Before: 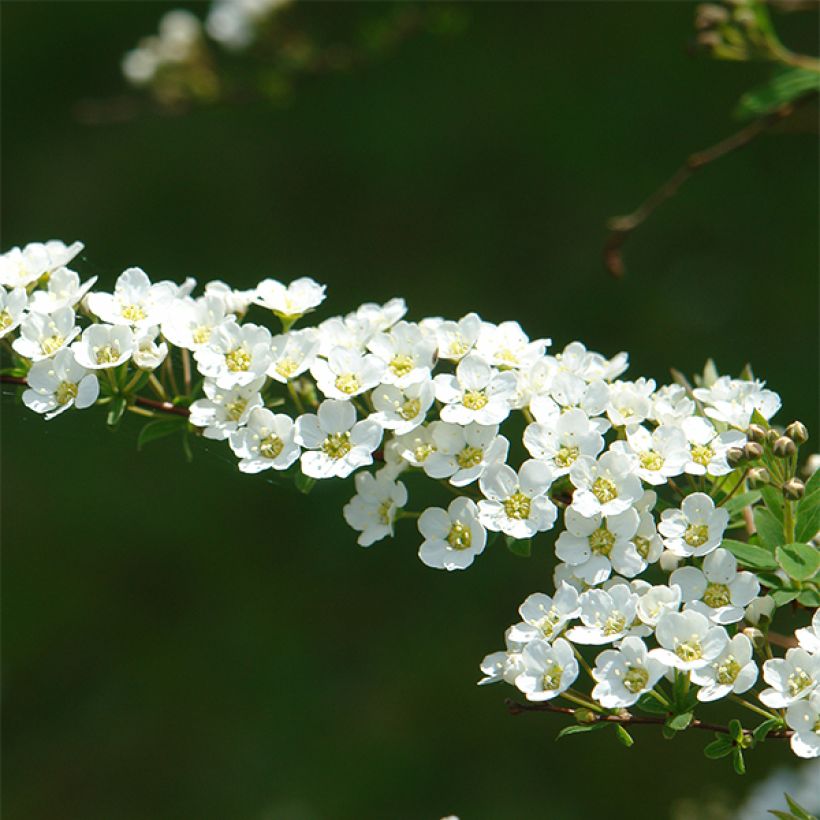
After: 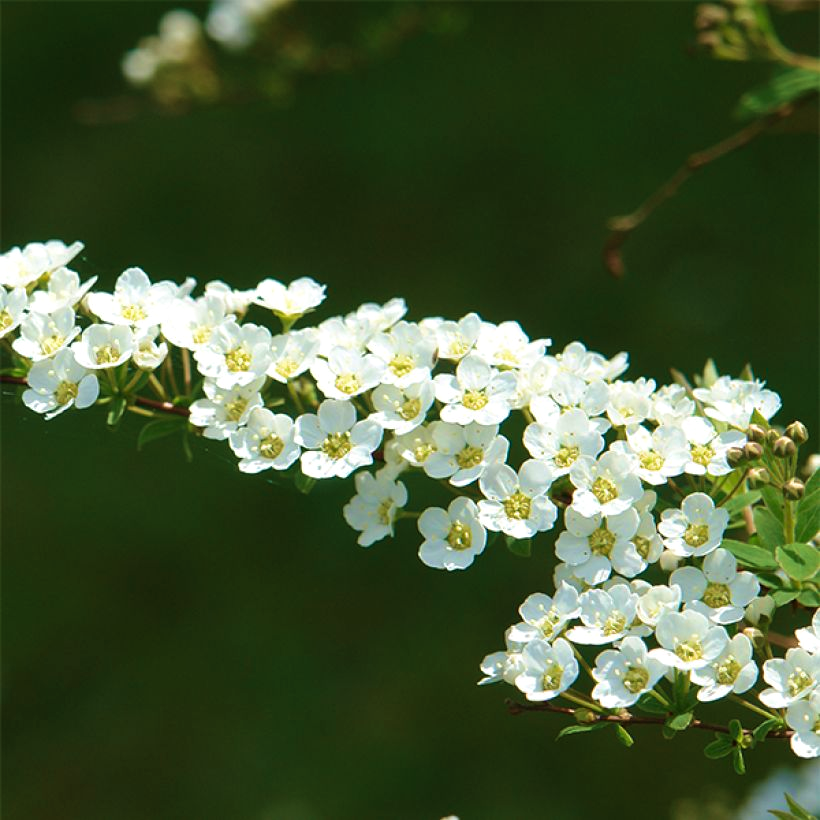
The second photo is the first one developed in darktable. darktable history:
velvia: strength 50.41%
shadows and highlights: shadows 13.09, white point adjustment 1.15, highlights -1.74, soften with gaussian
